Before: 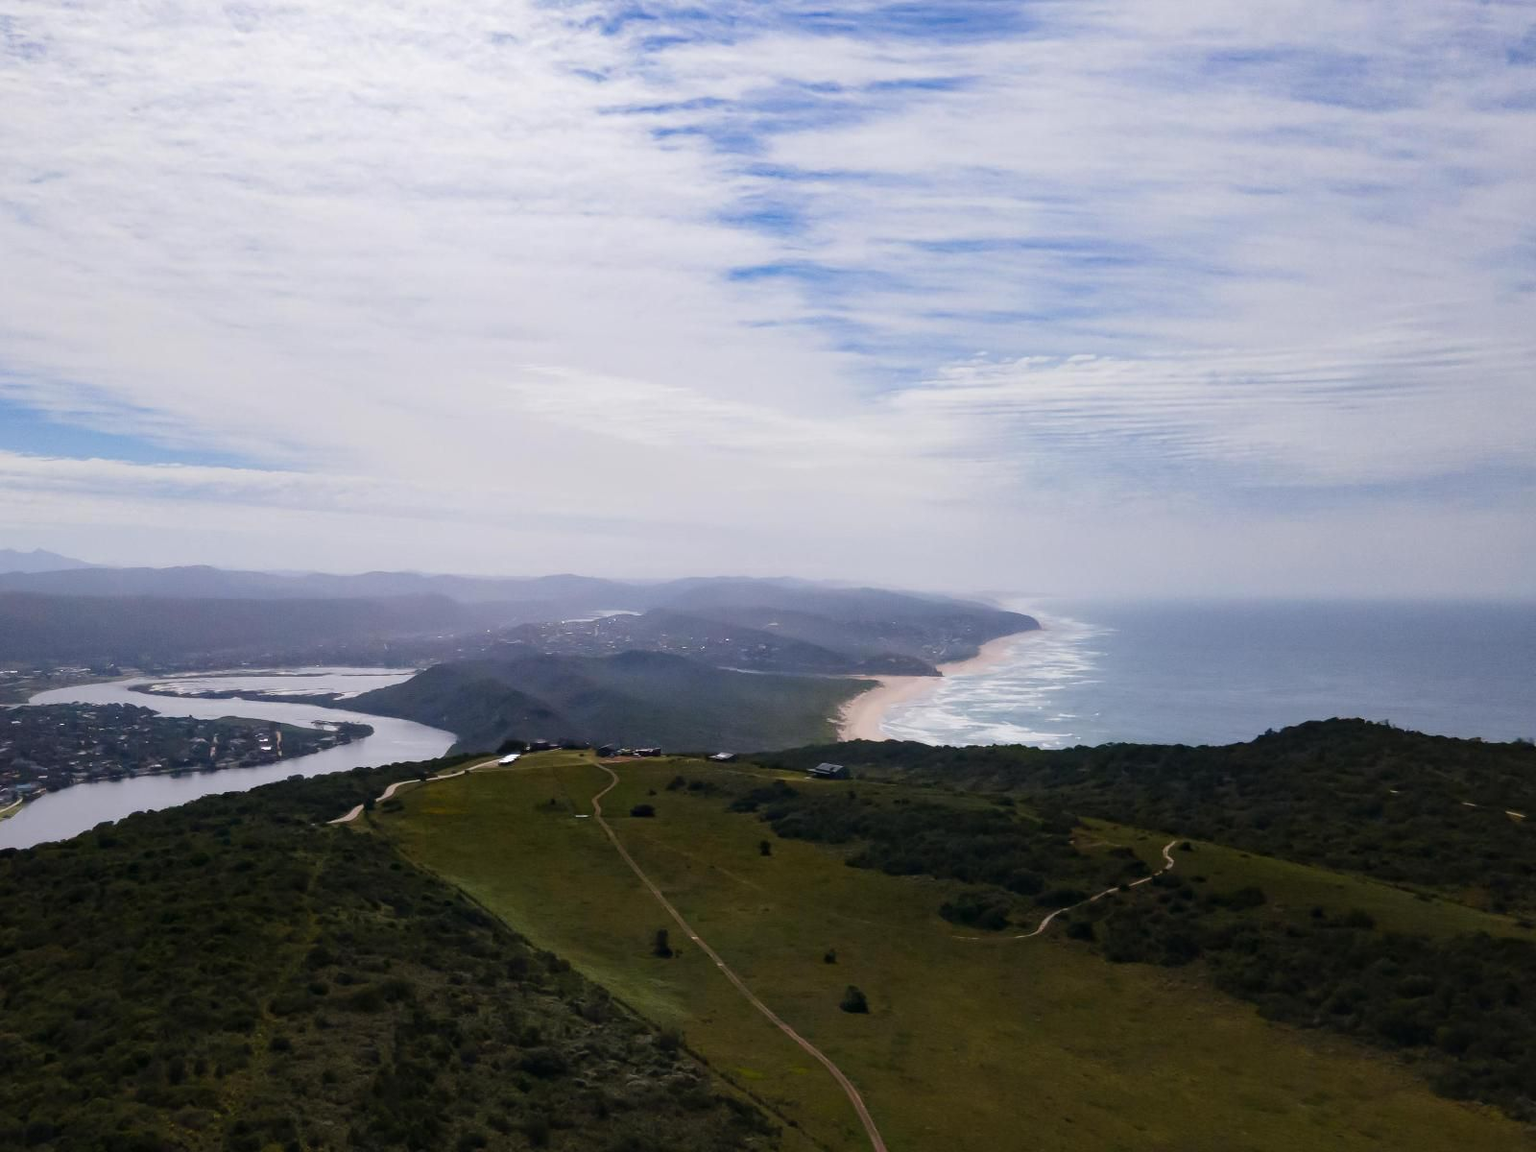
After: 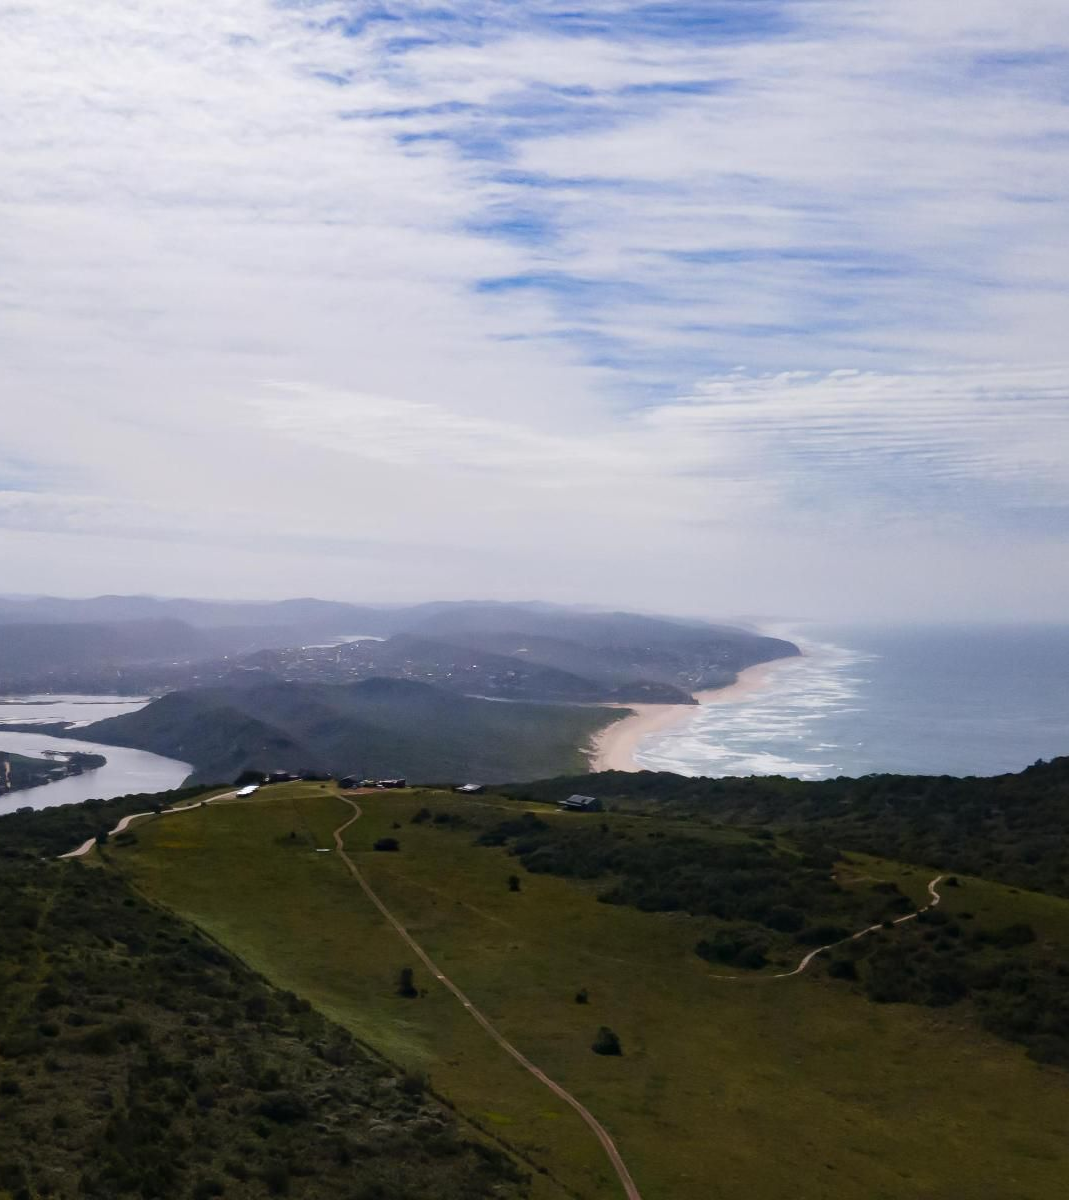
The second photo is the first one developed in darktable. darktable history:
white balance: red 1, blue 1
crop and rotate: left 17.732%, right 15.423%
